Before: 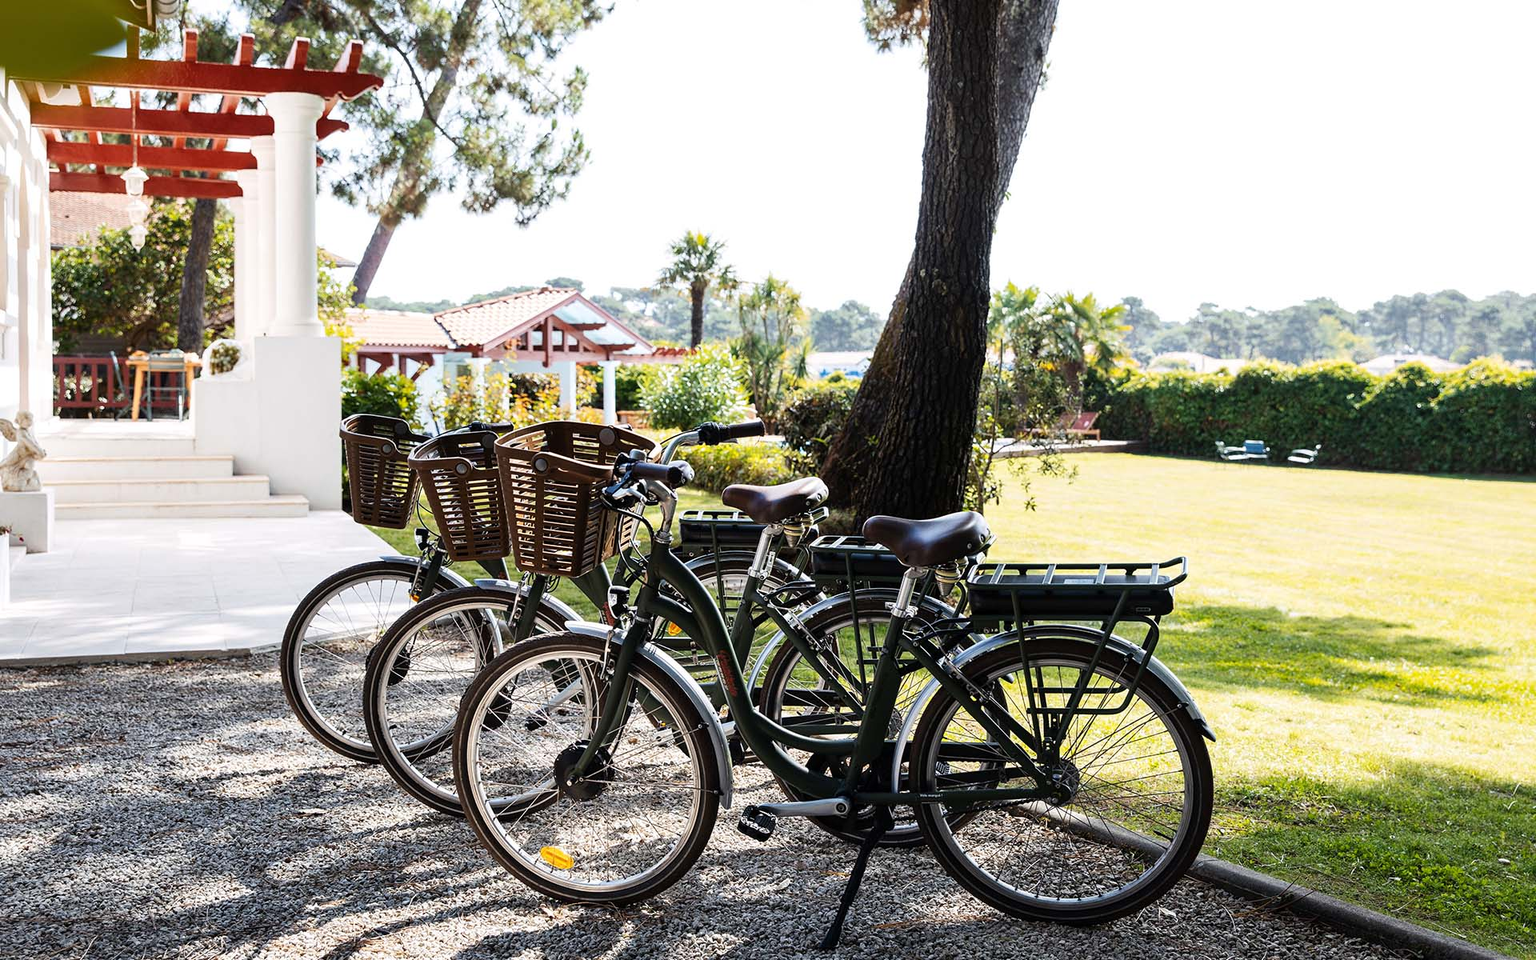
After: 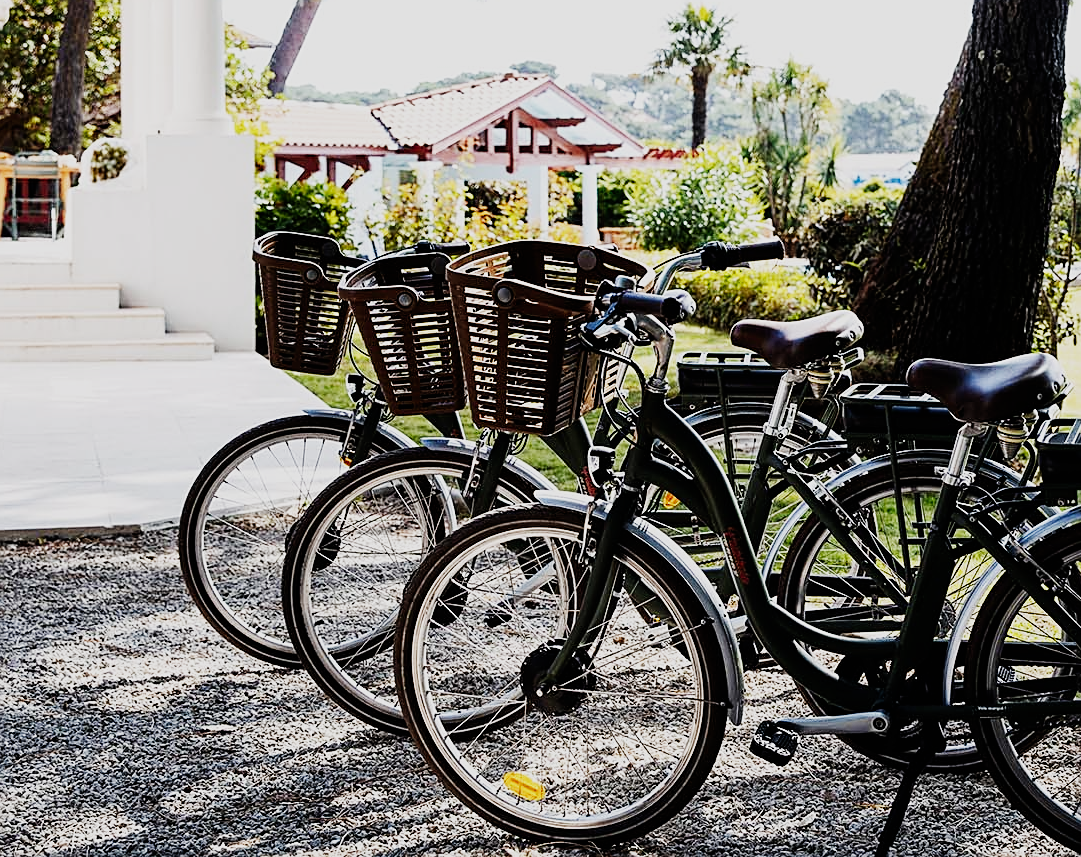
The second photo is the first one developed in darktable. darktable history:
sigmoid: contrast 1.7, skew -0.2, preserve hue 0%, red attenuation 0.1, red rotation 0.035, green attenuation 0.1, green rotation -0.017, blue attenuation 0.15, blue rotation -0.052, base primaries Rec2020
crop: left 8.966%, top 23.852%, right 34.699%, bottom 4.703%
sharpen: on, module defaults
